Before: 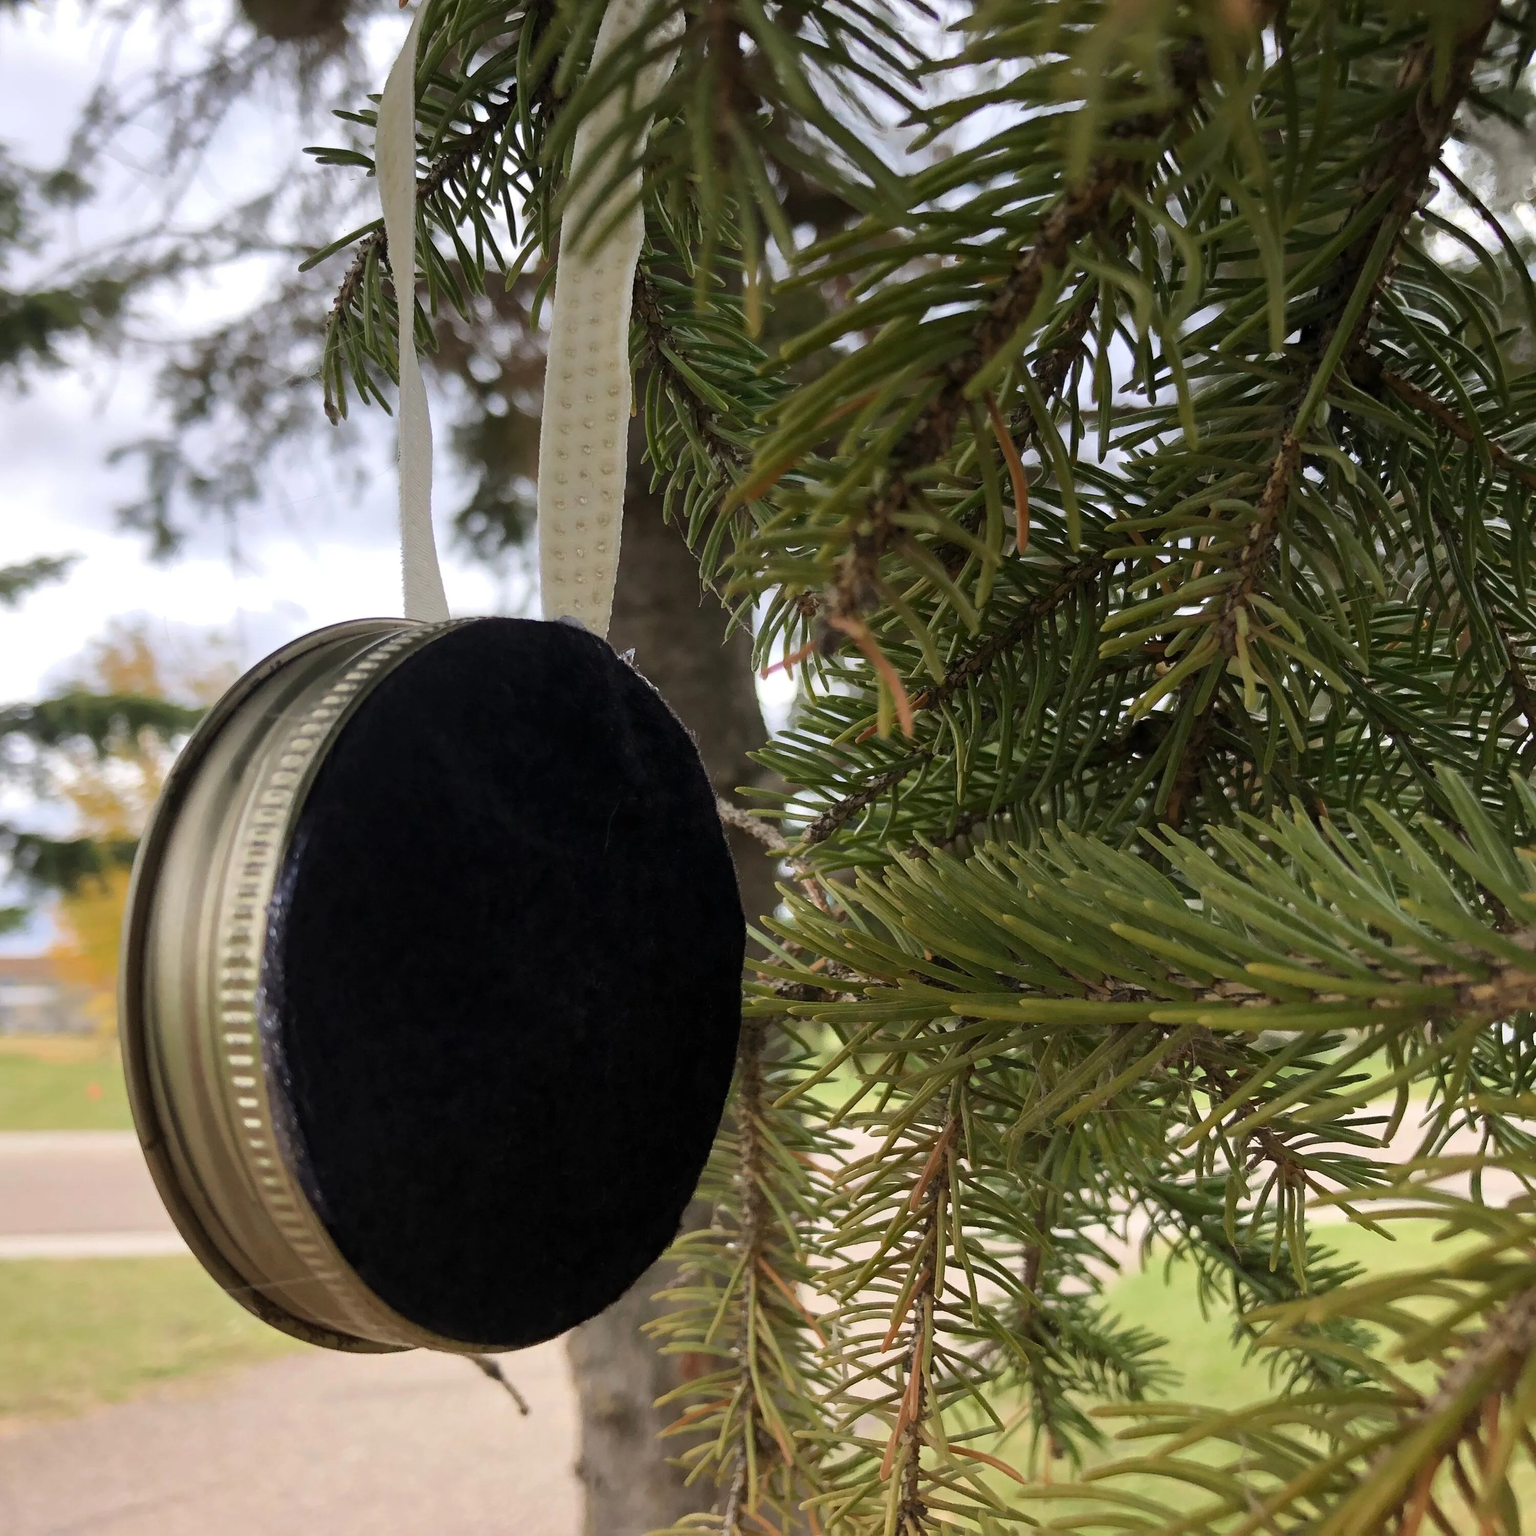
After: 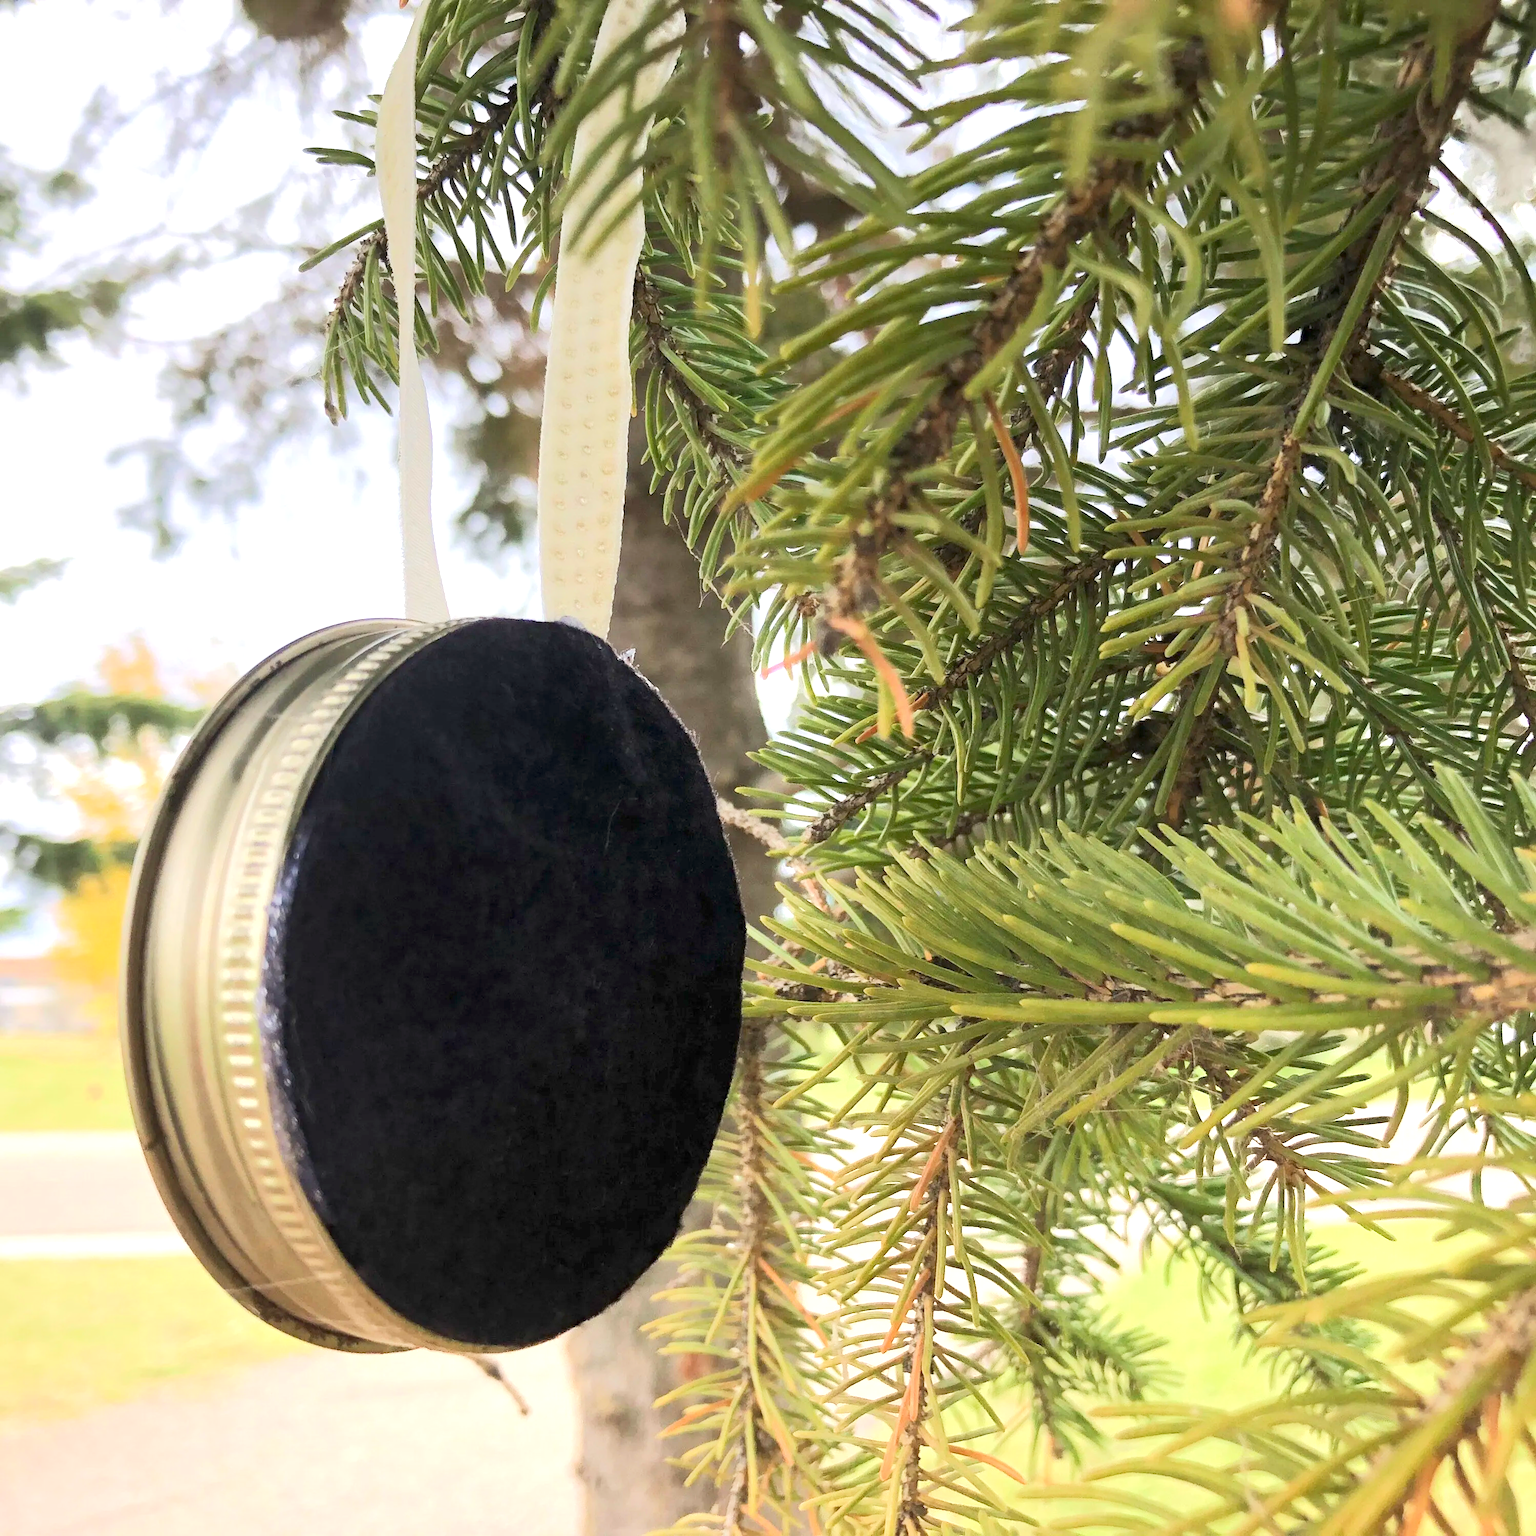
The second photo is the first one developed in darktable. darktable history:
tone equalizer: -8 EV 1.98 EV, -7 EV 1.97 EV, -6 EV 1.98 EV, -5 EV 1.99 EV, -4 EV 1.99 EV, -3 EV 1.49 EV, -2 EV 0.976 EV, -1 EV 0.512 EV, edges refinement/feathering 500, mask exposure compensation -1.57 EV, preserve details no
